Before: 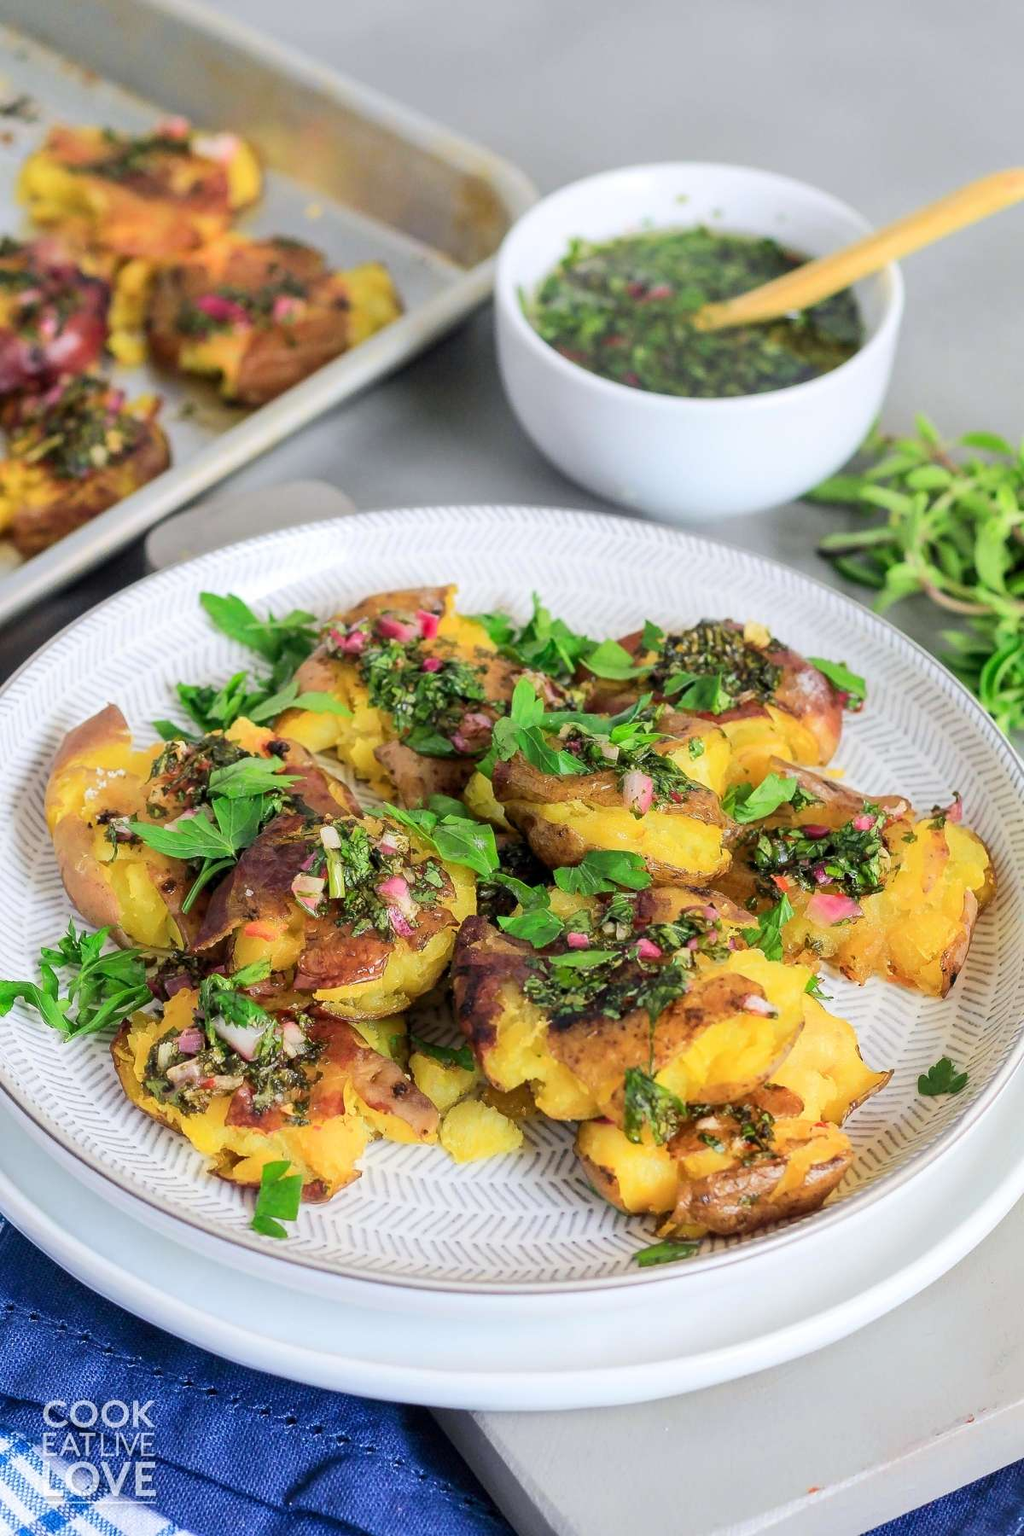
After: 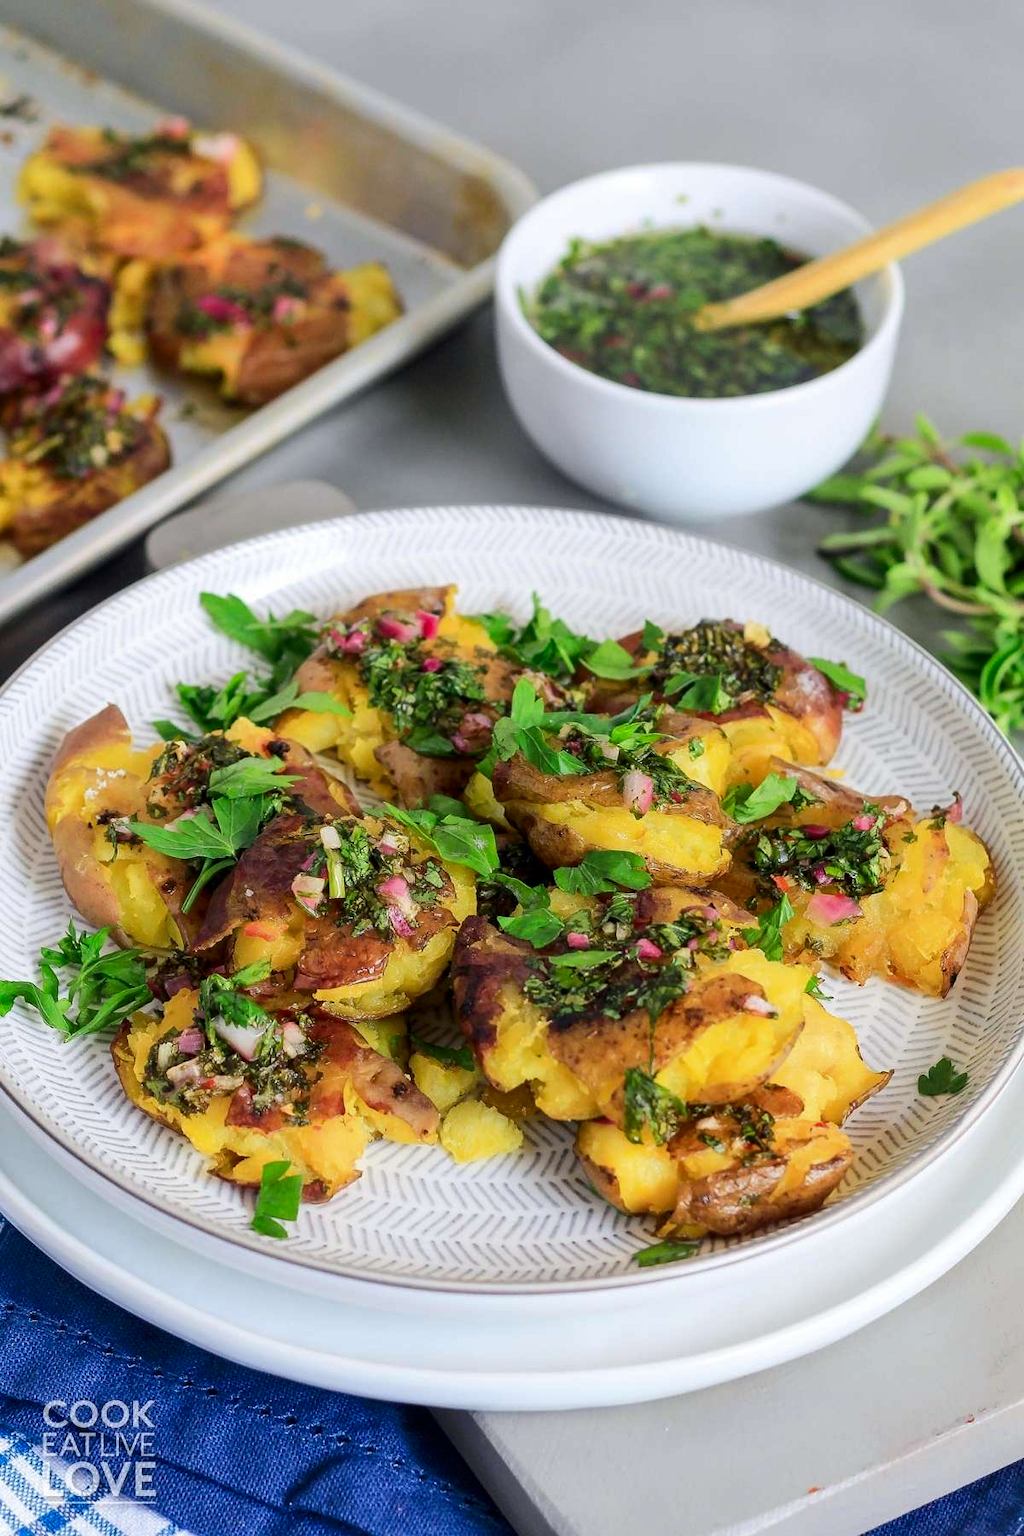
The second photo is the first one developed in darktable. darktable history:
contrast brightness saturation: brightness -0.098
